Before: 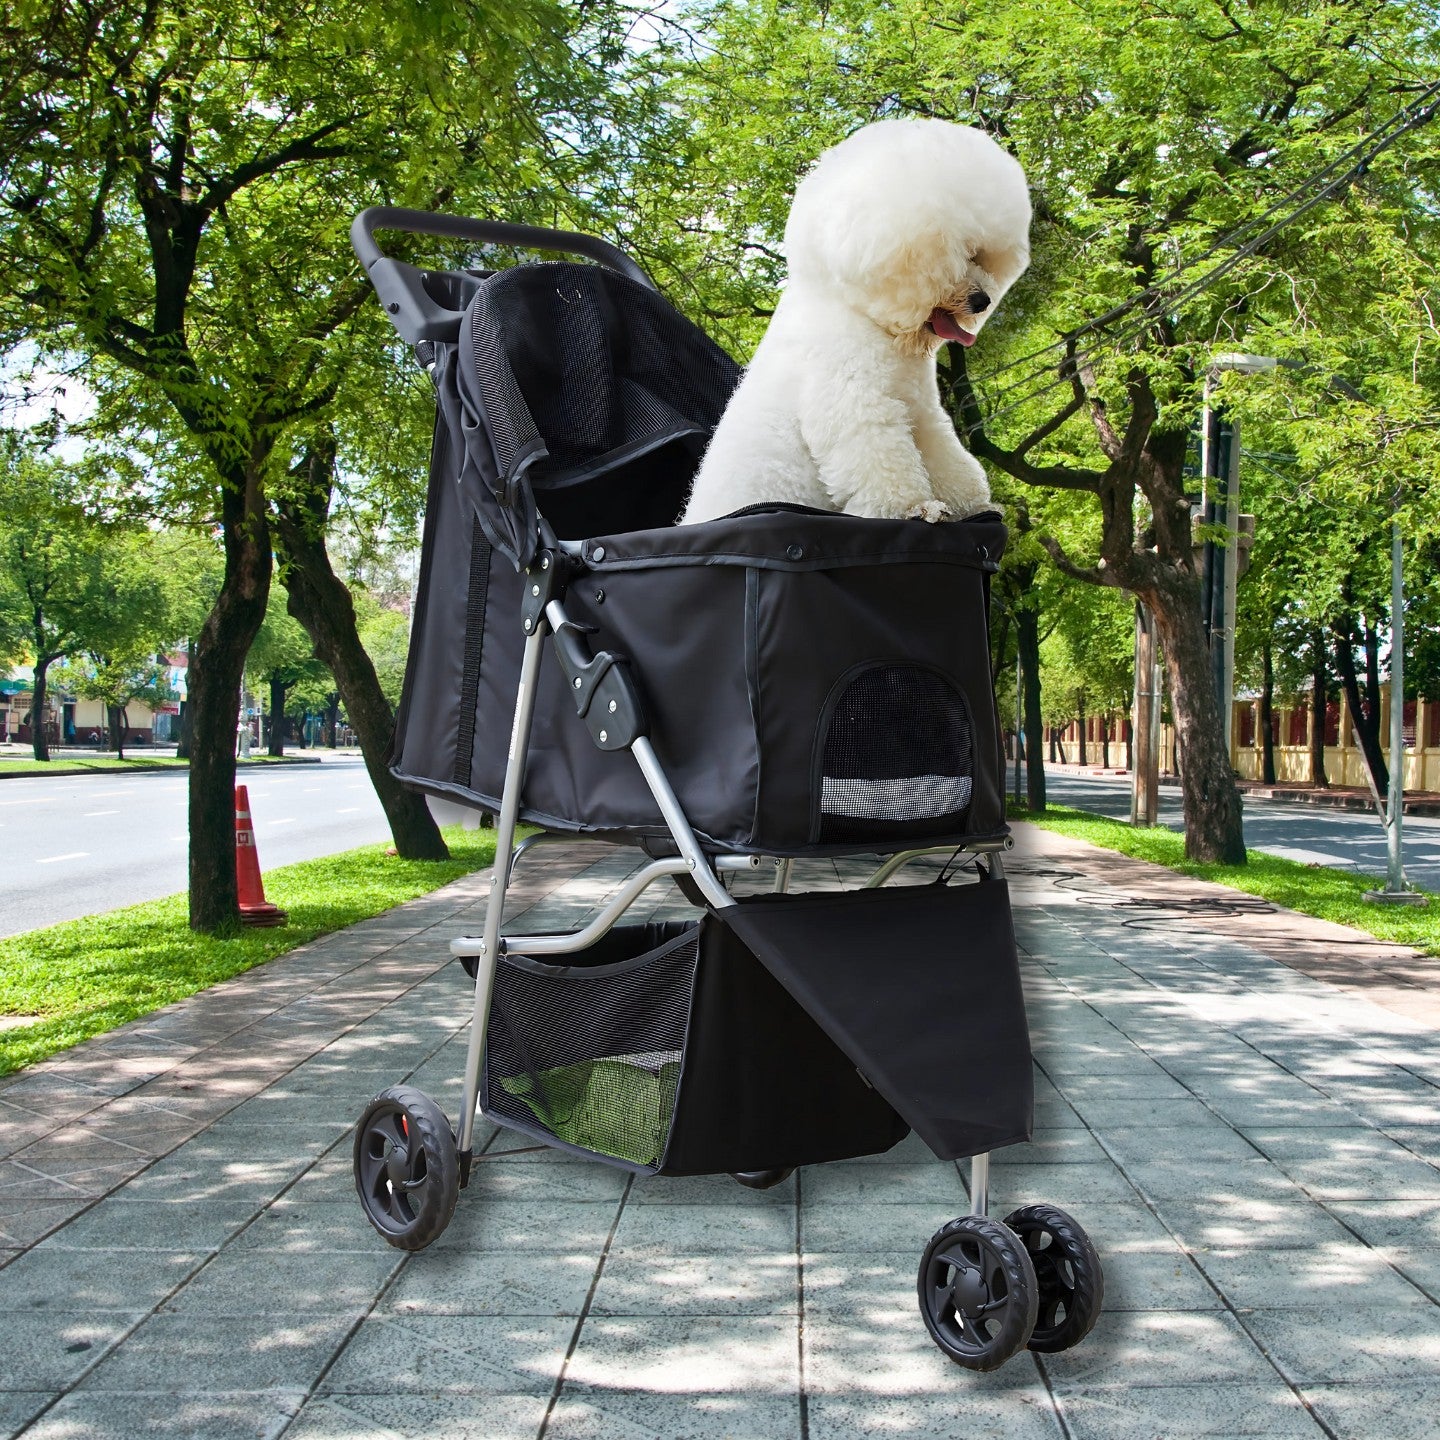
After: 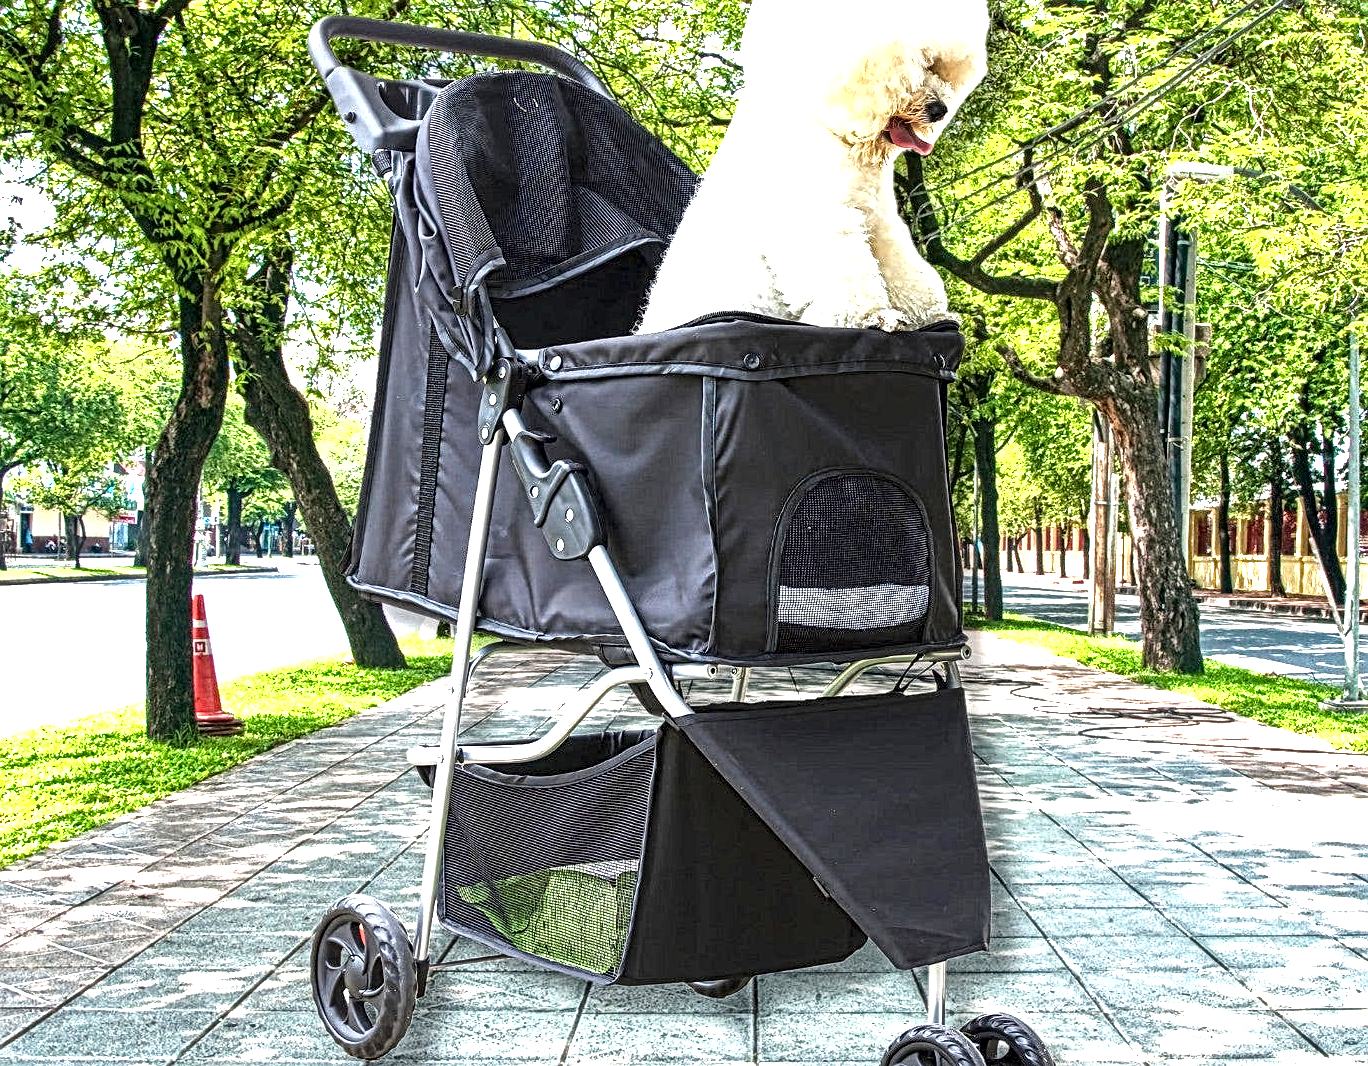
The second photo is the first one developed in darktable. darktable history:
exposure: black level correction 0, exposure 1.4 EV, compensate highlight preservation false
local contrast: mode bilateral grid, contrast 20, coarseness 3, detail 300%, midtone range 0.2
crop and rotate: left 2.991%, top 13.302%, right 1.981%, bottom 12.636%
